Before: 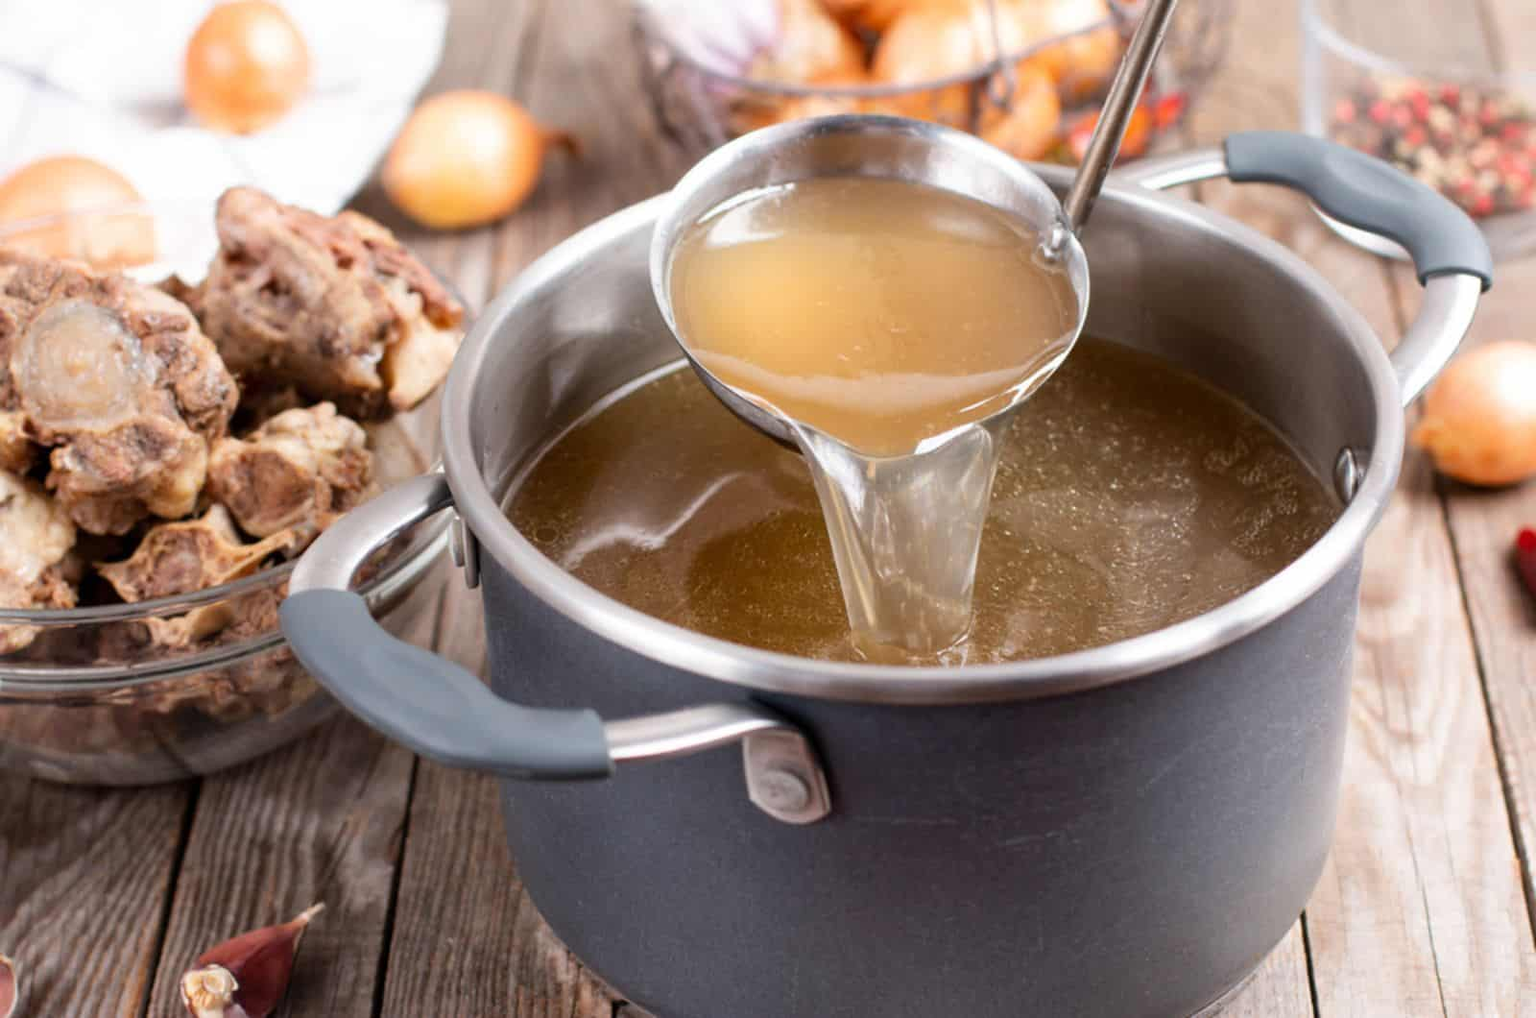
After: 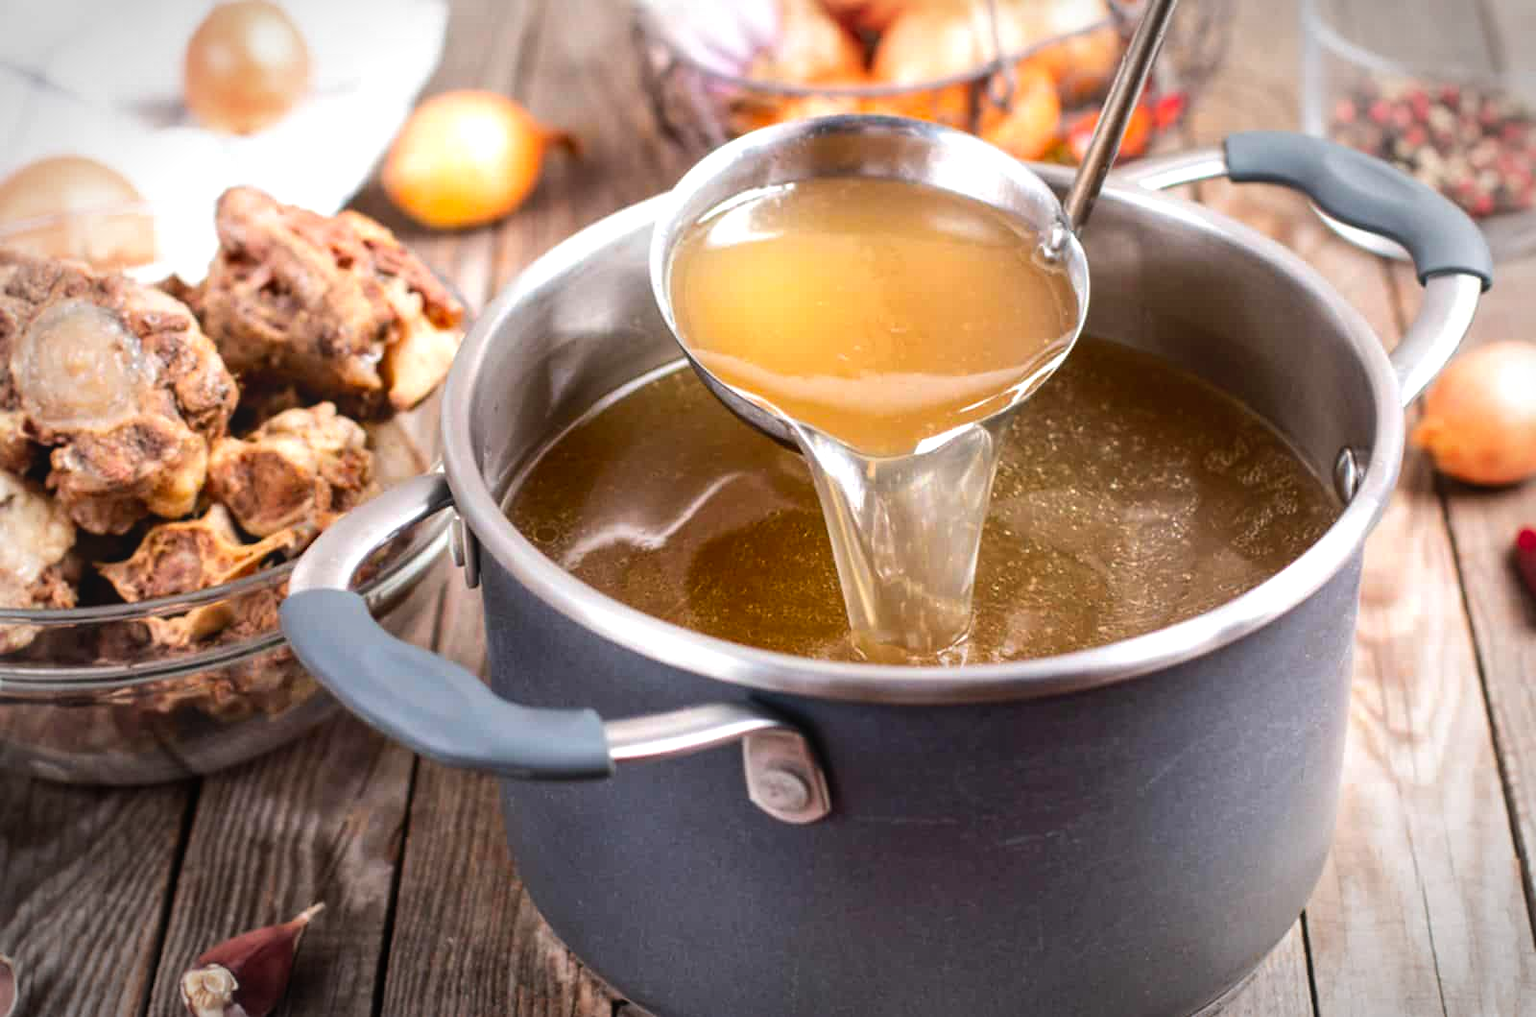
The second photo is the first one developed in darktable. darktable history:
tone equalizer: -8 EV -0.417 EV, -7 EV -0.389 EV, -6 EV -0.333 EV, -5 EV -0.222 EV, -3 EV 0.222 EV, -2 EV 0.333 EV, -1 EV 0.389 EV, +0 EV 0.417 EV, edges refinement/feathering 500, mask exposure compensation -1.57 EV, preserve details no
vignetting: automatic ratio true
local contrast: detail 110%
color correction: saturation 1.34
